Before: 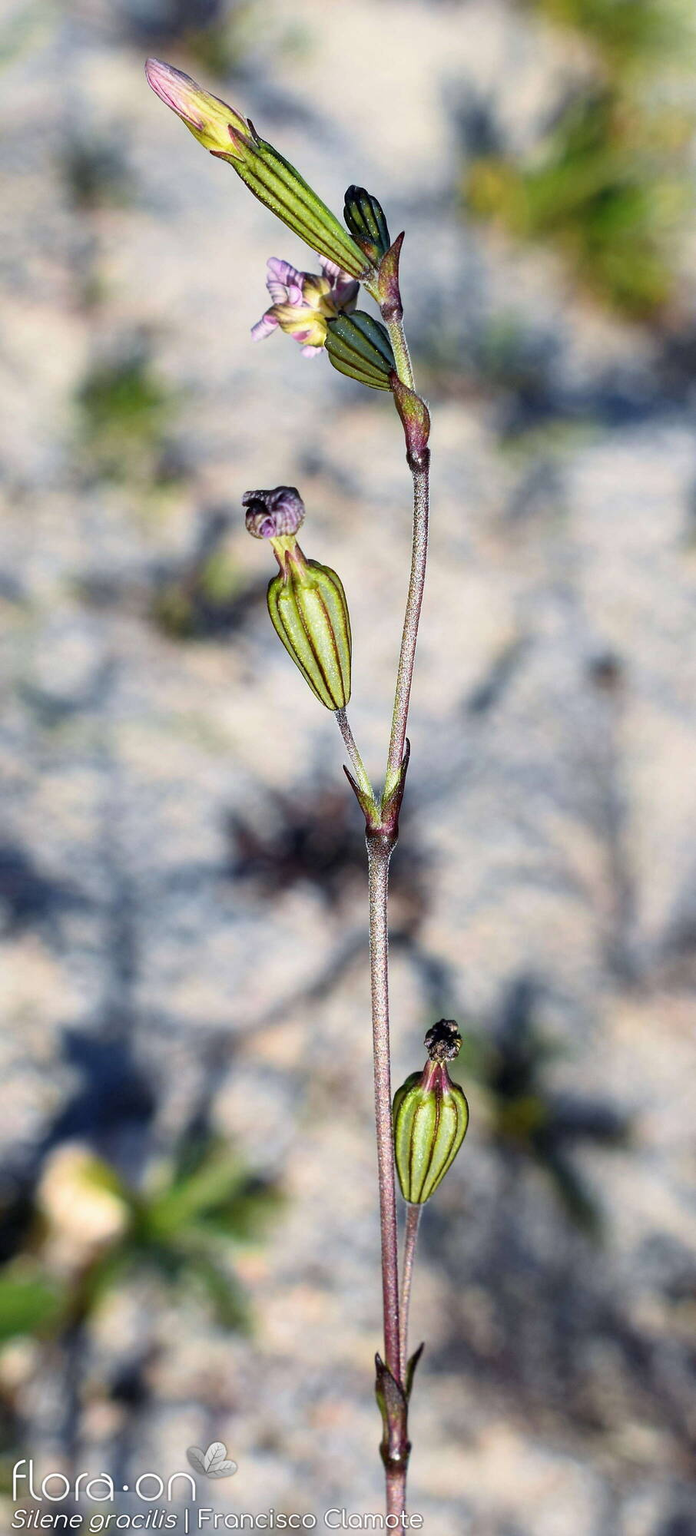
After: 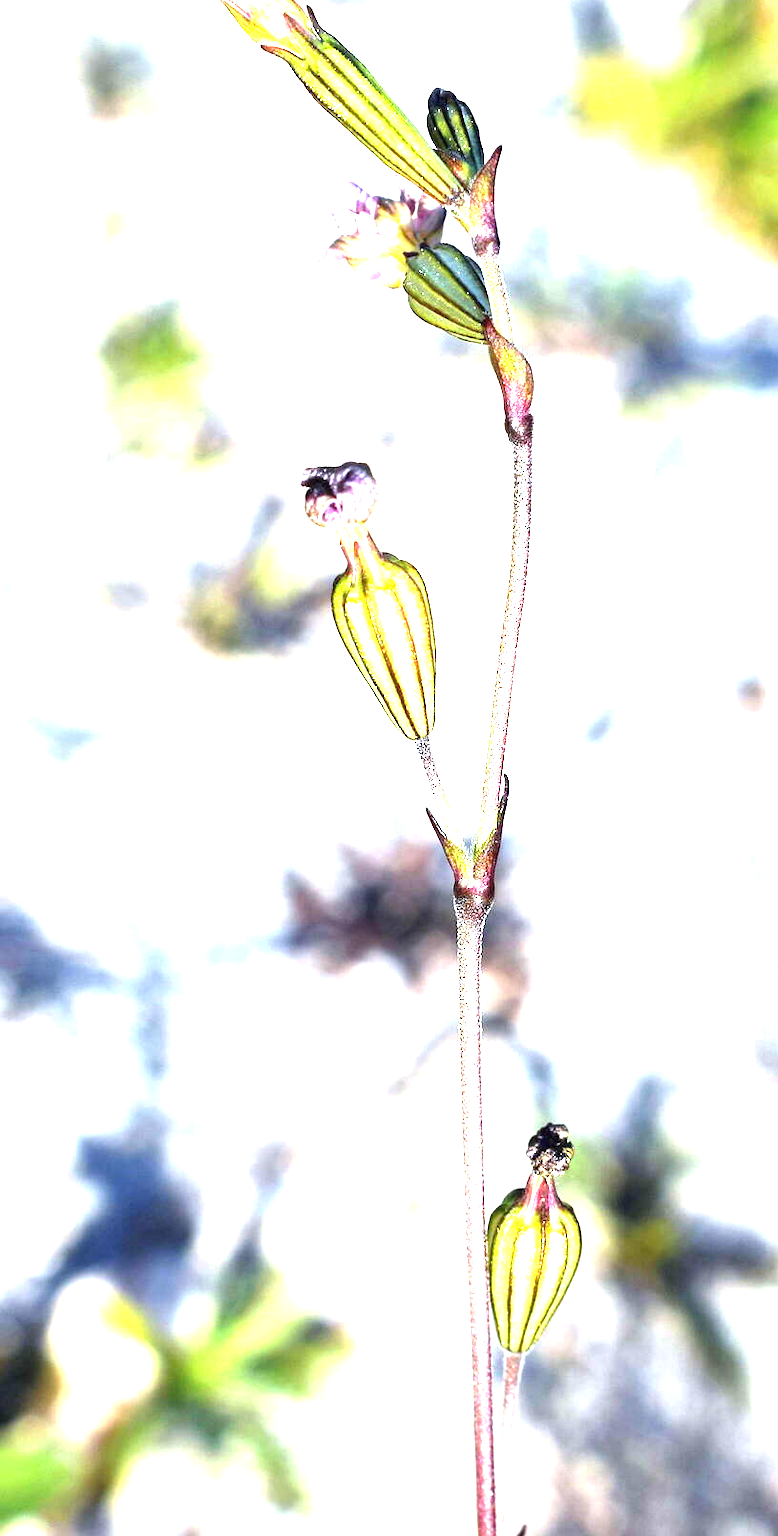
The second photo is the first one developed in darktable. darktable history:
exposure: black level correction 0, exposure 2.327 EV, compensate exposure bias true, compensate highlight preservation false
crop: top 7.49%, right 9.717%, bottom 11.943%
